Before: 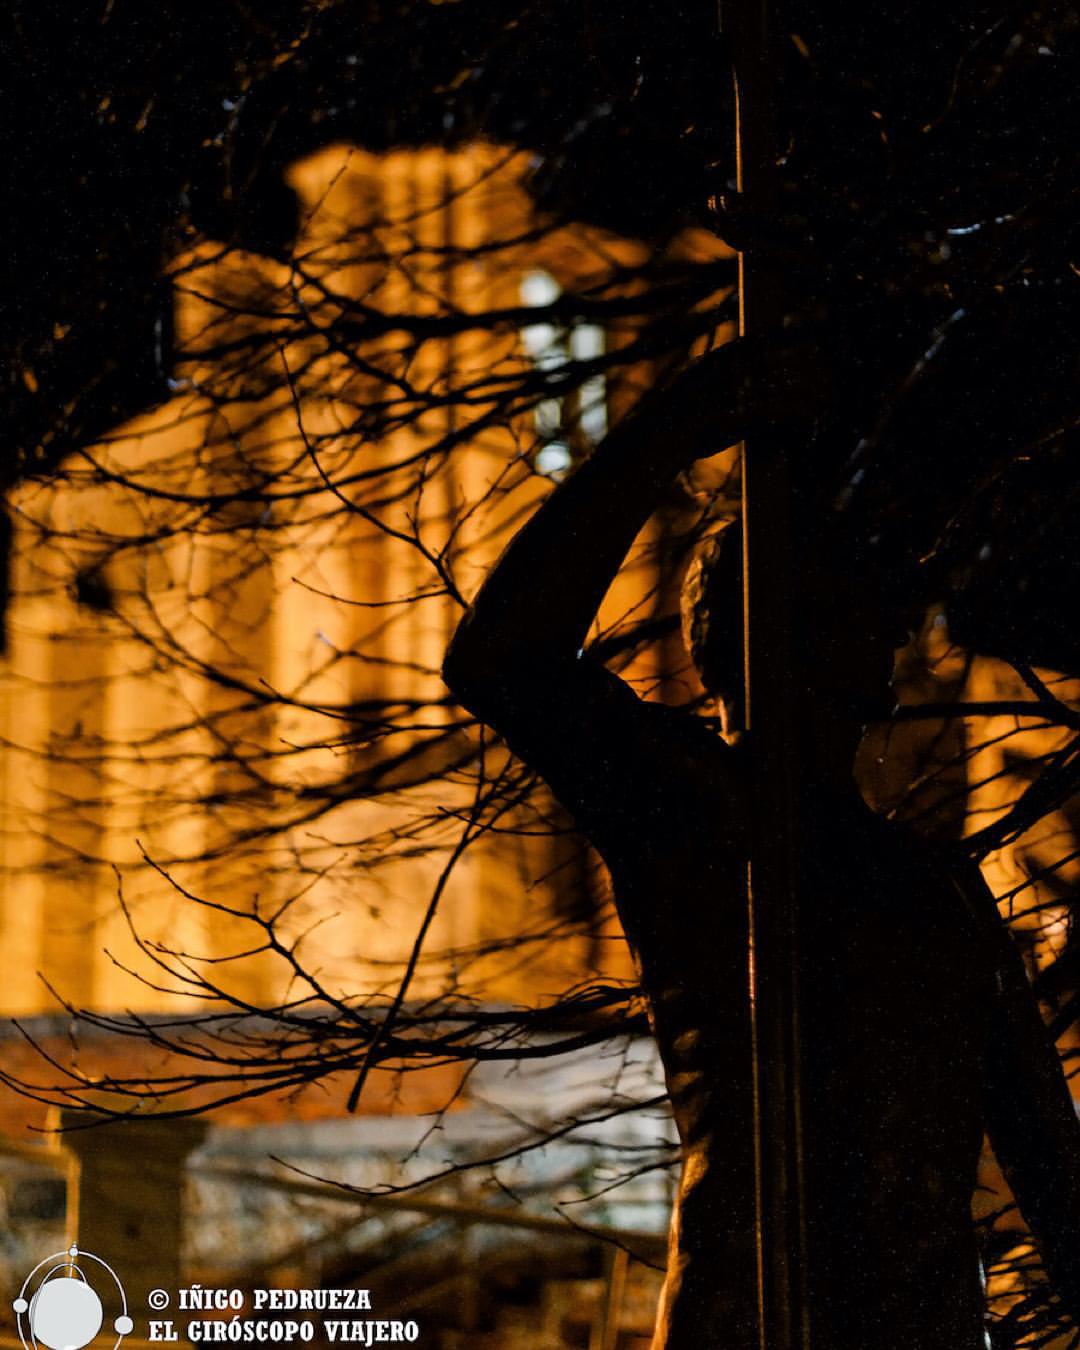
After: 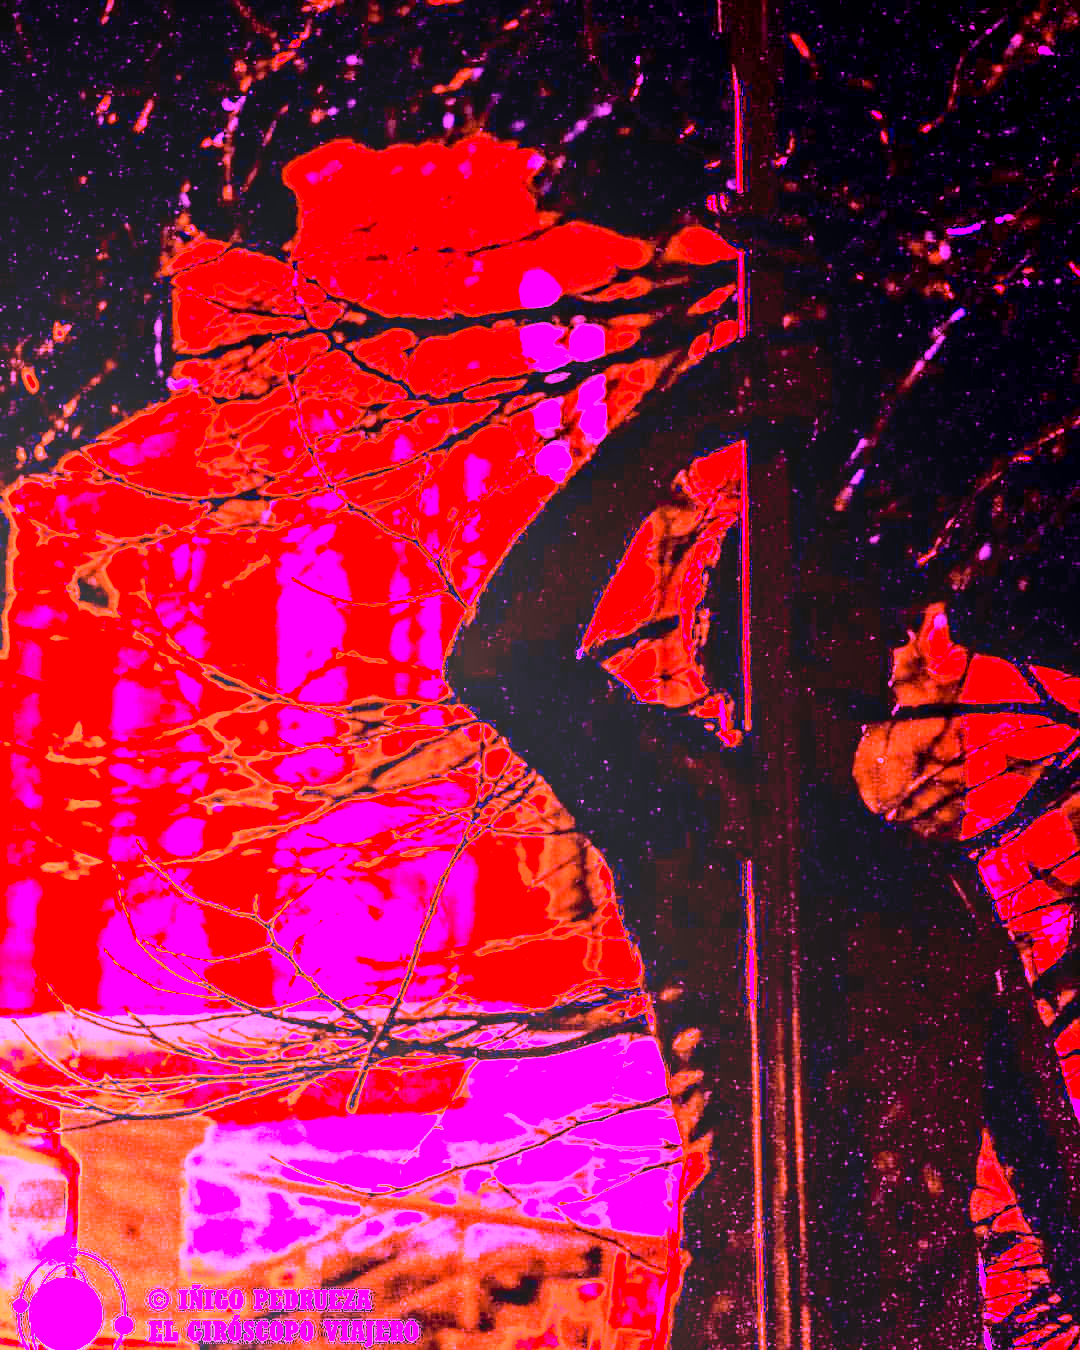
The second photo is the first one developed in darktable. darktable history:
exposure: black level correction 0.011, exposure -0.478 EV, compensate highlight preservation false
white balance: red 8, blue 8
local contrast: detail 130%
